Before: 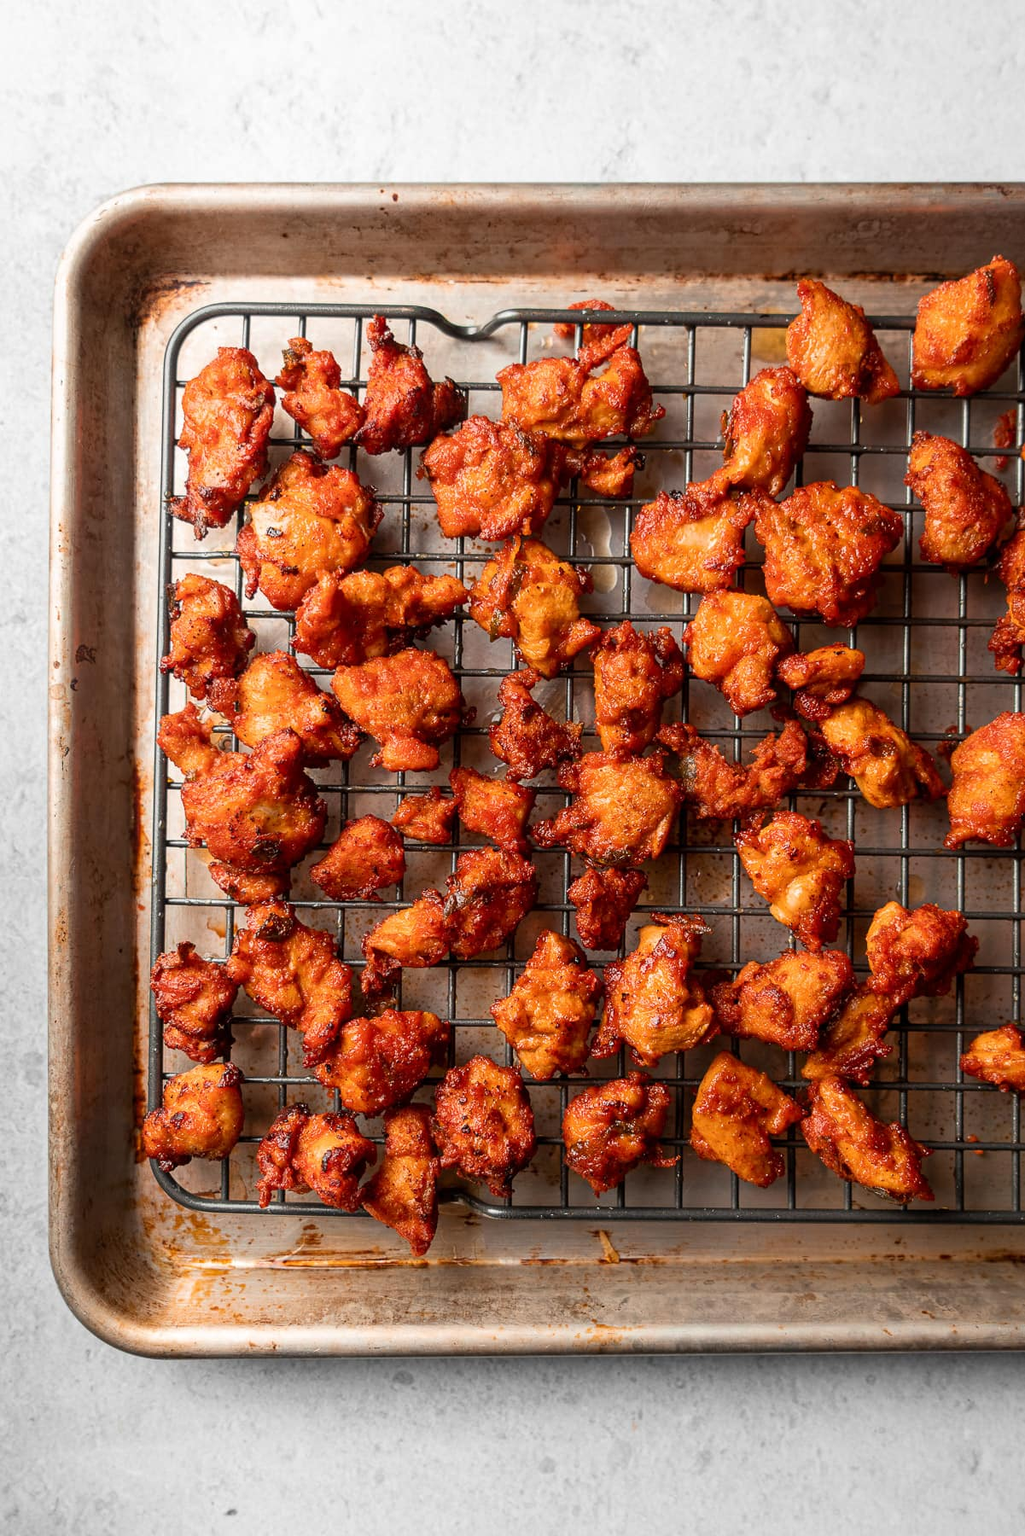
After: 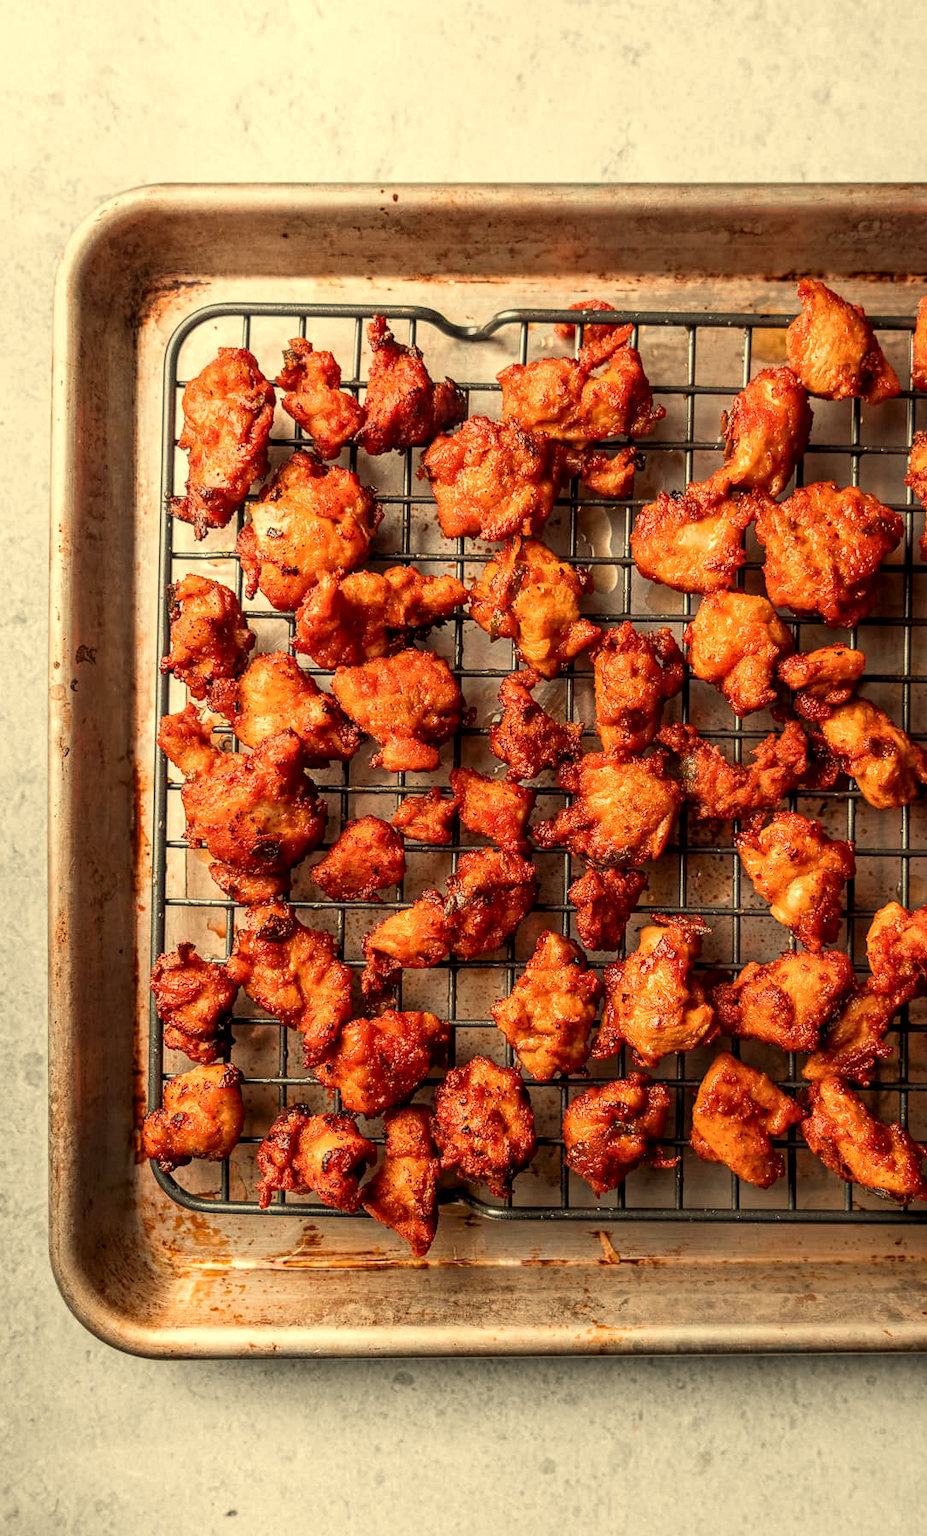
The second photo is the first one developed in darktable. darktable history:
local contrast: detail 130%
crop: right 9.509%, bottom 0.031%
white balance: red 1.08, blue 0.791
